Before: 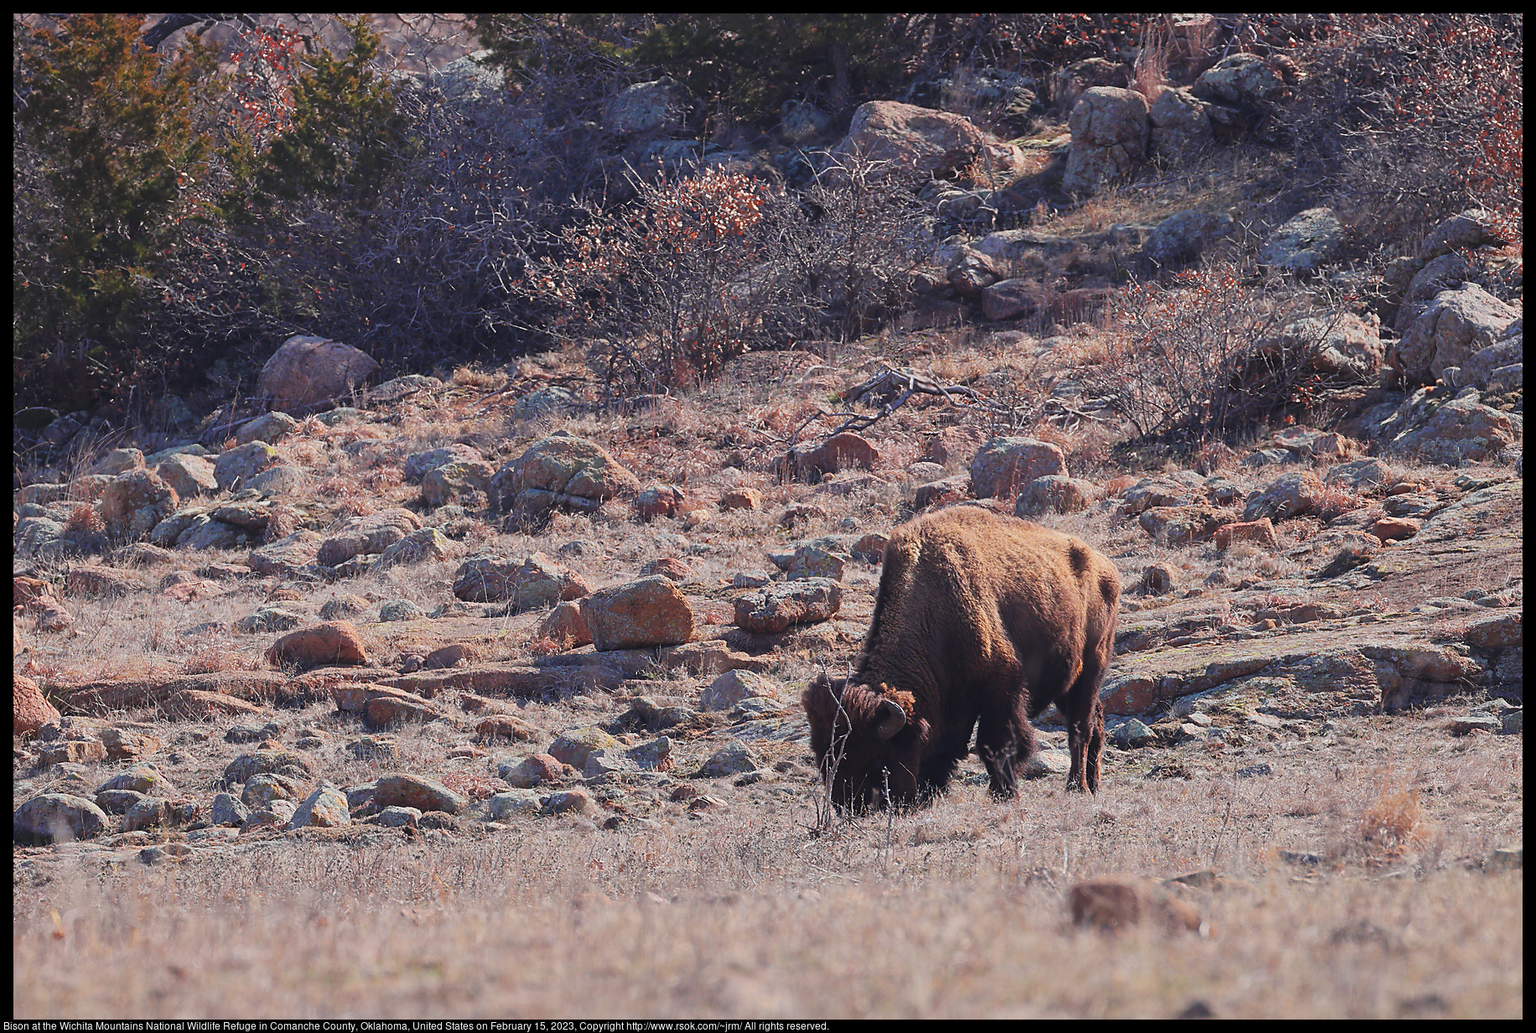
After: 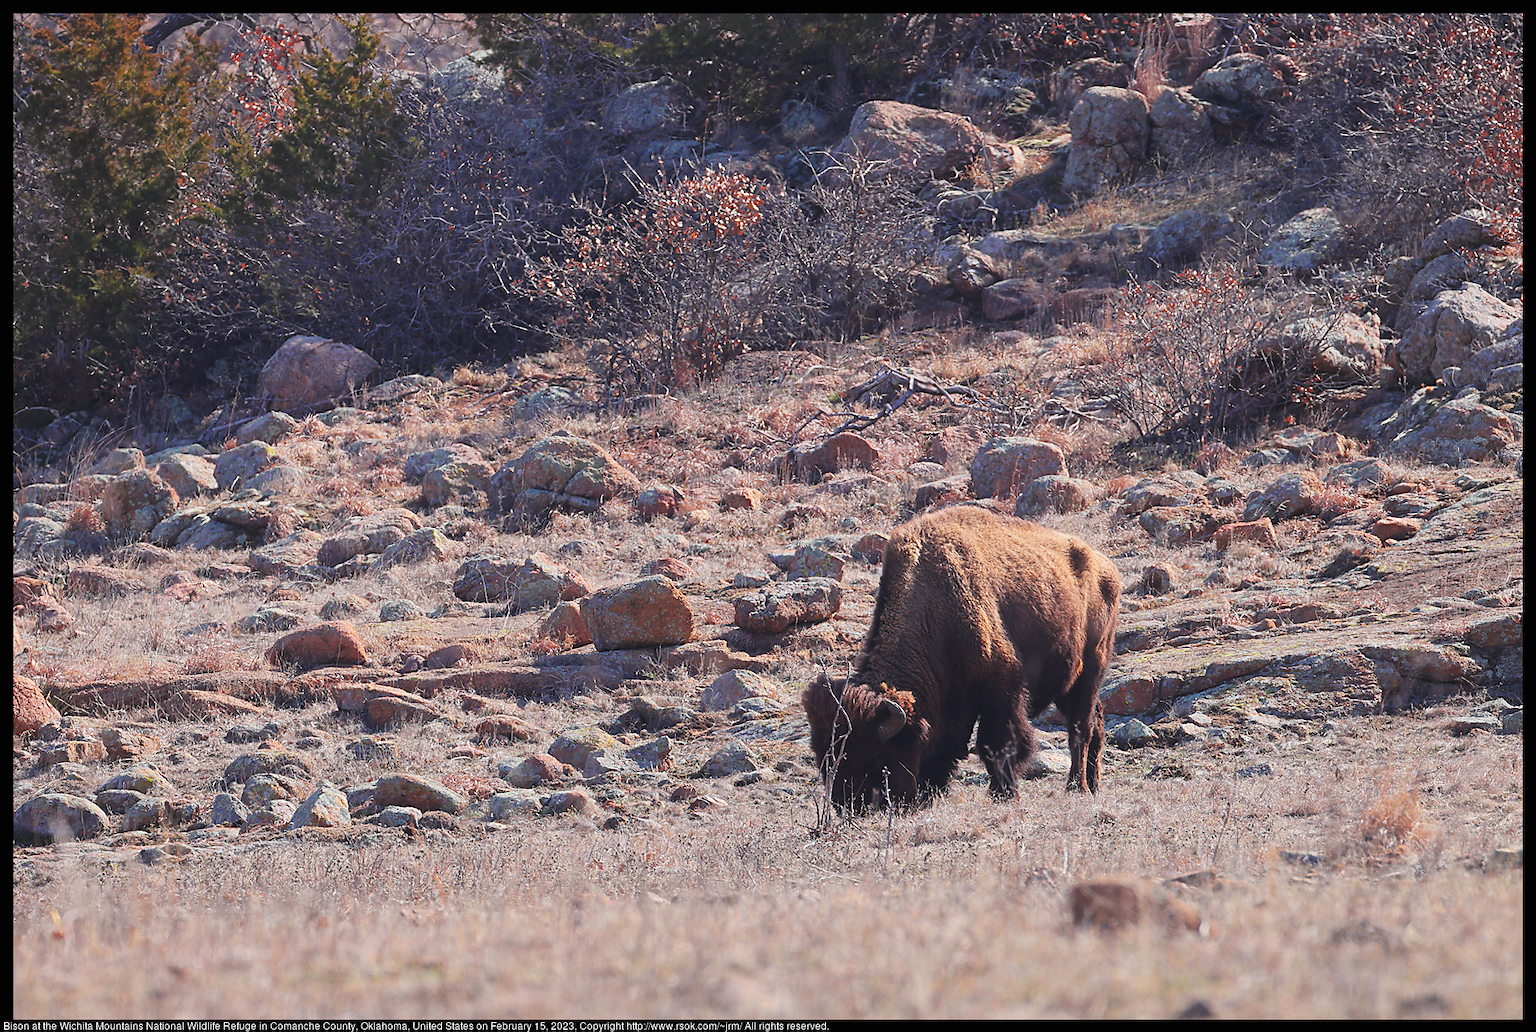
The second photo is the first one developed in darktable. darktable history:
rotate and perspective: crop left 0, crop top 0
exposure: black level correction -0.001, exposure 0.9 EV, compensate exposure bias true, compensate highlight preservation false
